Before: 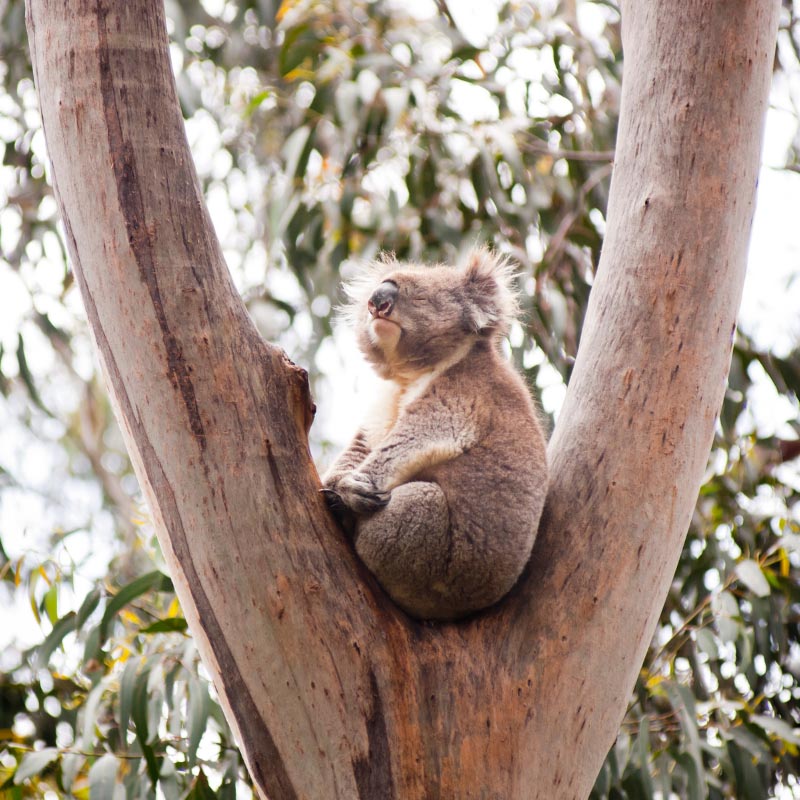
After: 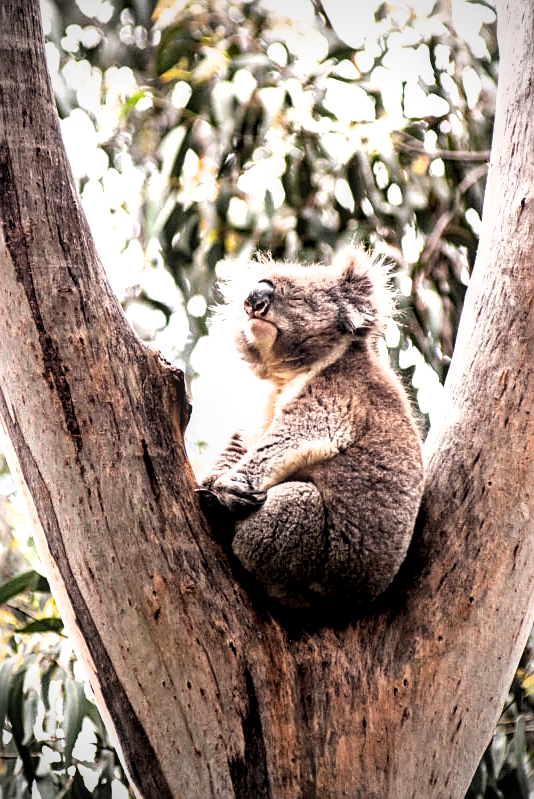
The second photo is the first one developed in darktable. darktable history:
vignetting: on, module defaults
exposure: black level correction -0.001, exposure 0.079 EV, compensate exposure bias true, compensate highlight preservation false
local contrast: detail 130%
sharpen: on, module defaults
crop and rotate: left 15.521%, right 17.694%
haze removal: compatibility mode true, adaptive false
filmic rgb: black relative exposure -8.28 EV, white relative exposure 2.24 EV, hardness 7.1, latitude 85.56%, contrast 1.699, highlights saturation mix -3.63%, shadows ↔ highlights balance -2.4%, add noise in highlights 0.102, color science v4 (2020), type of noise poissonian
